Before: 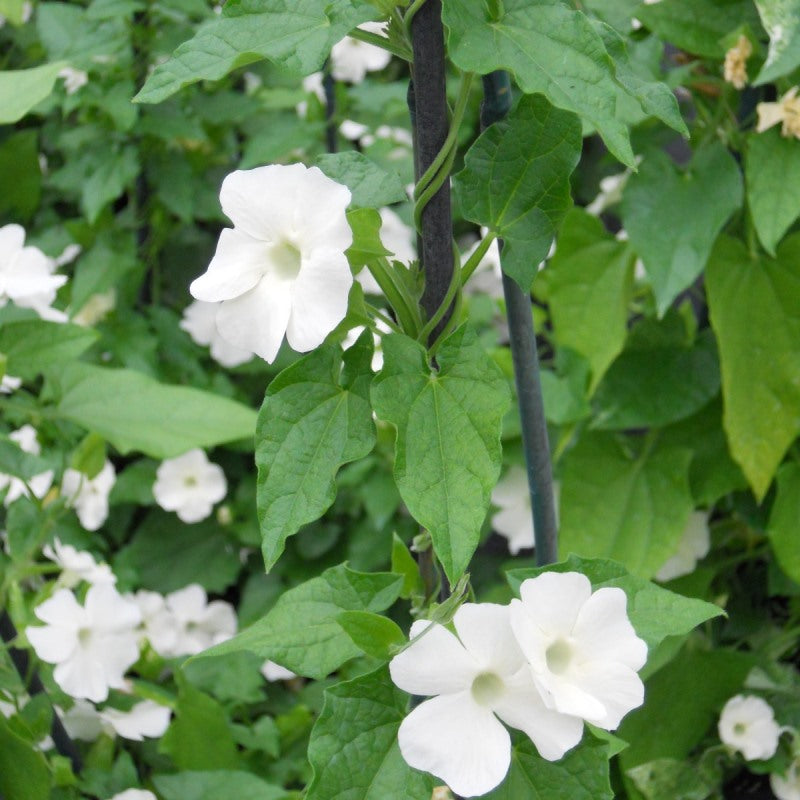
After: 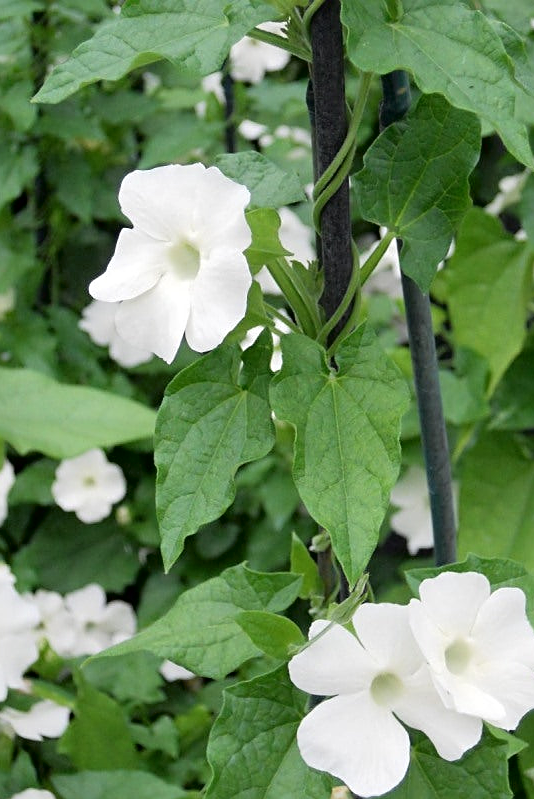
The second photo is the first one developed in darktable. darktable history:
crop and rotate: left 12.706%, right 20.42%
tone curve: curves: ch0 [(0, 0) (0.003, 0.003) (0.011, 0.003) (0.025, 0.007) (0.044, 0.014) (0.069, 0.02) (0.1, 0.03) (0.136, 0.054) (0.177, 0.099) (0.224, 0.156) (0.277, 0.227) (0.335, 0.302) (0.399, 0.375) (0.468, 0.456) (0.543, 0.54) (0.623, 0.625) (0.709, 0.717) (0.801, 0.807) (0.898, 0.895) (1, 1)], color space Lab, independent channels, preserve colors none
sharpen: on, module defaults
contrast brightness saturation: saturation -0.062
